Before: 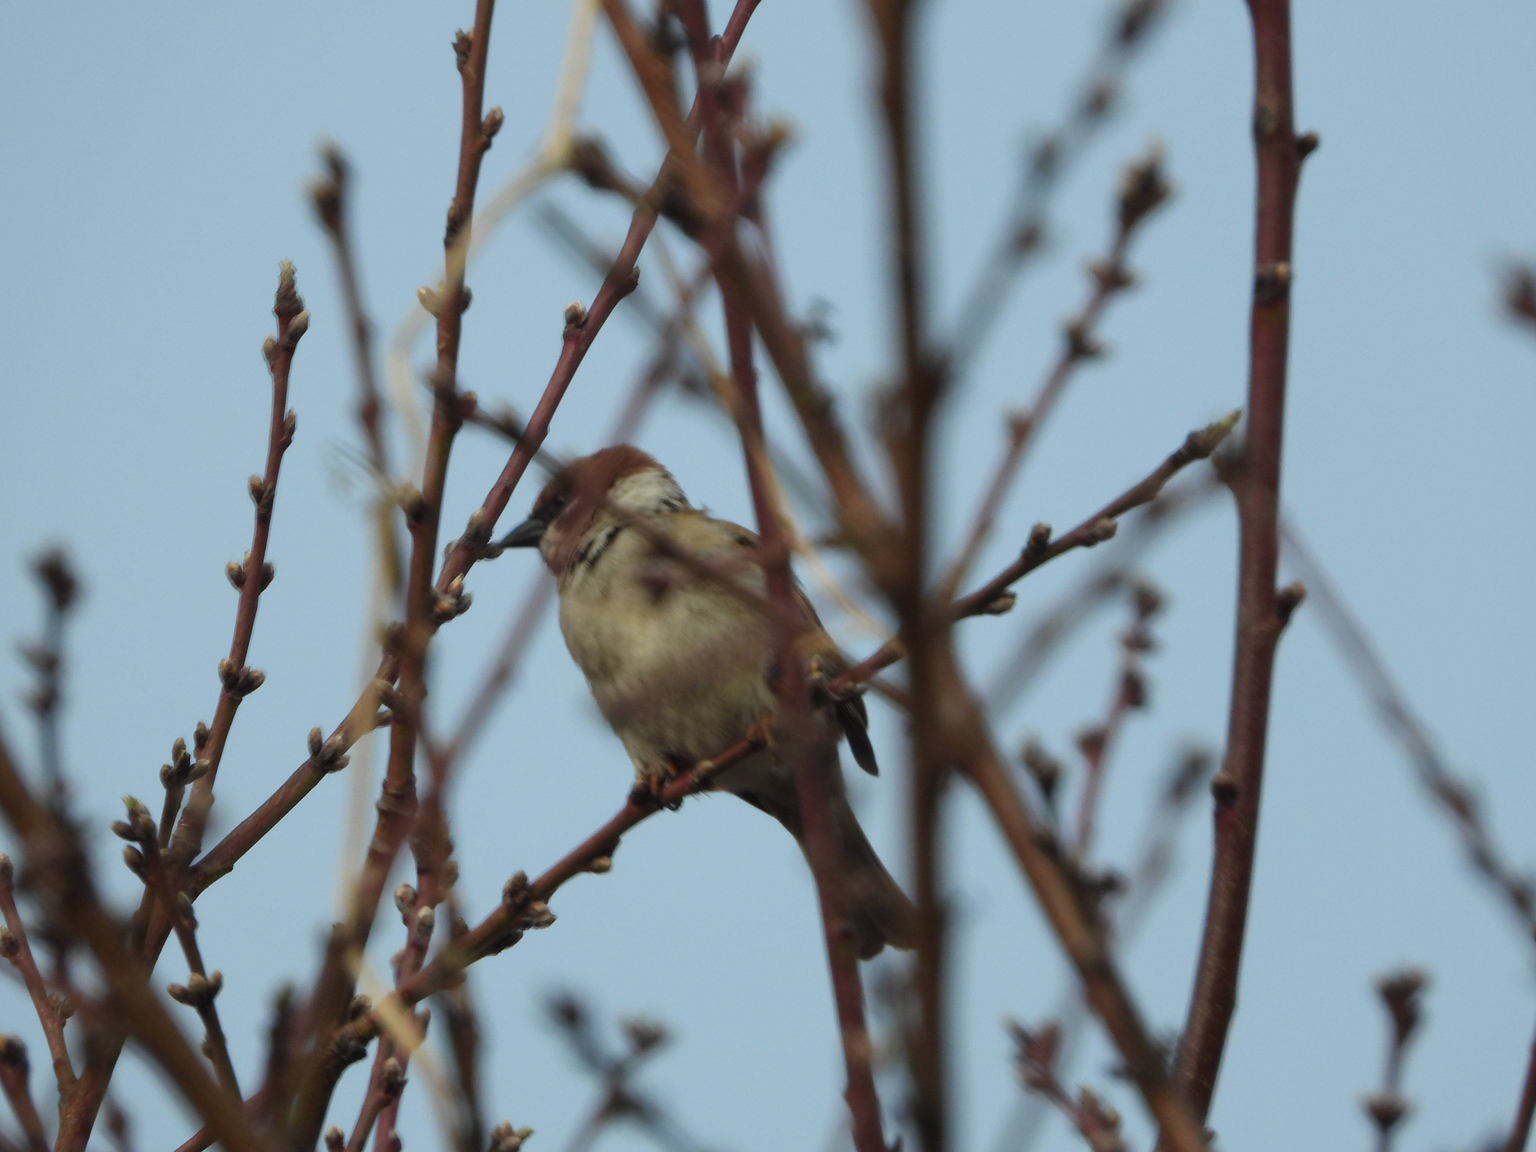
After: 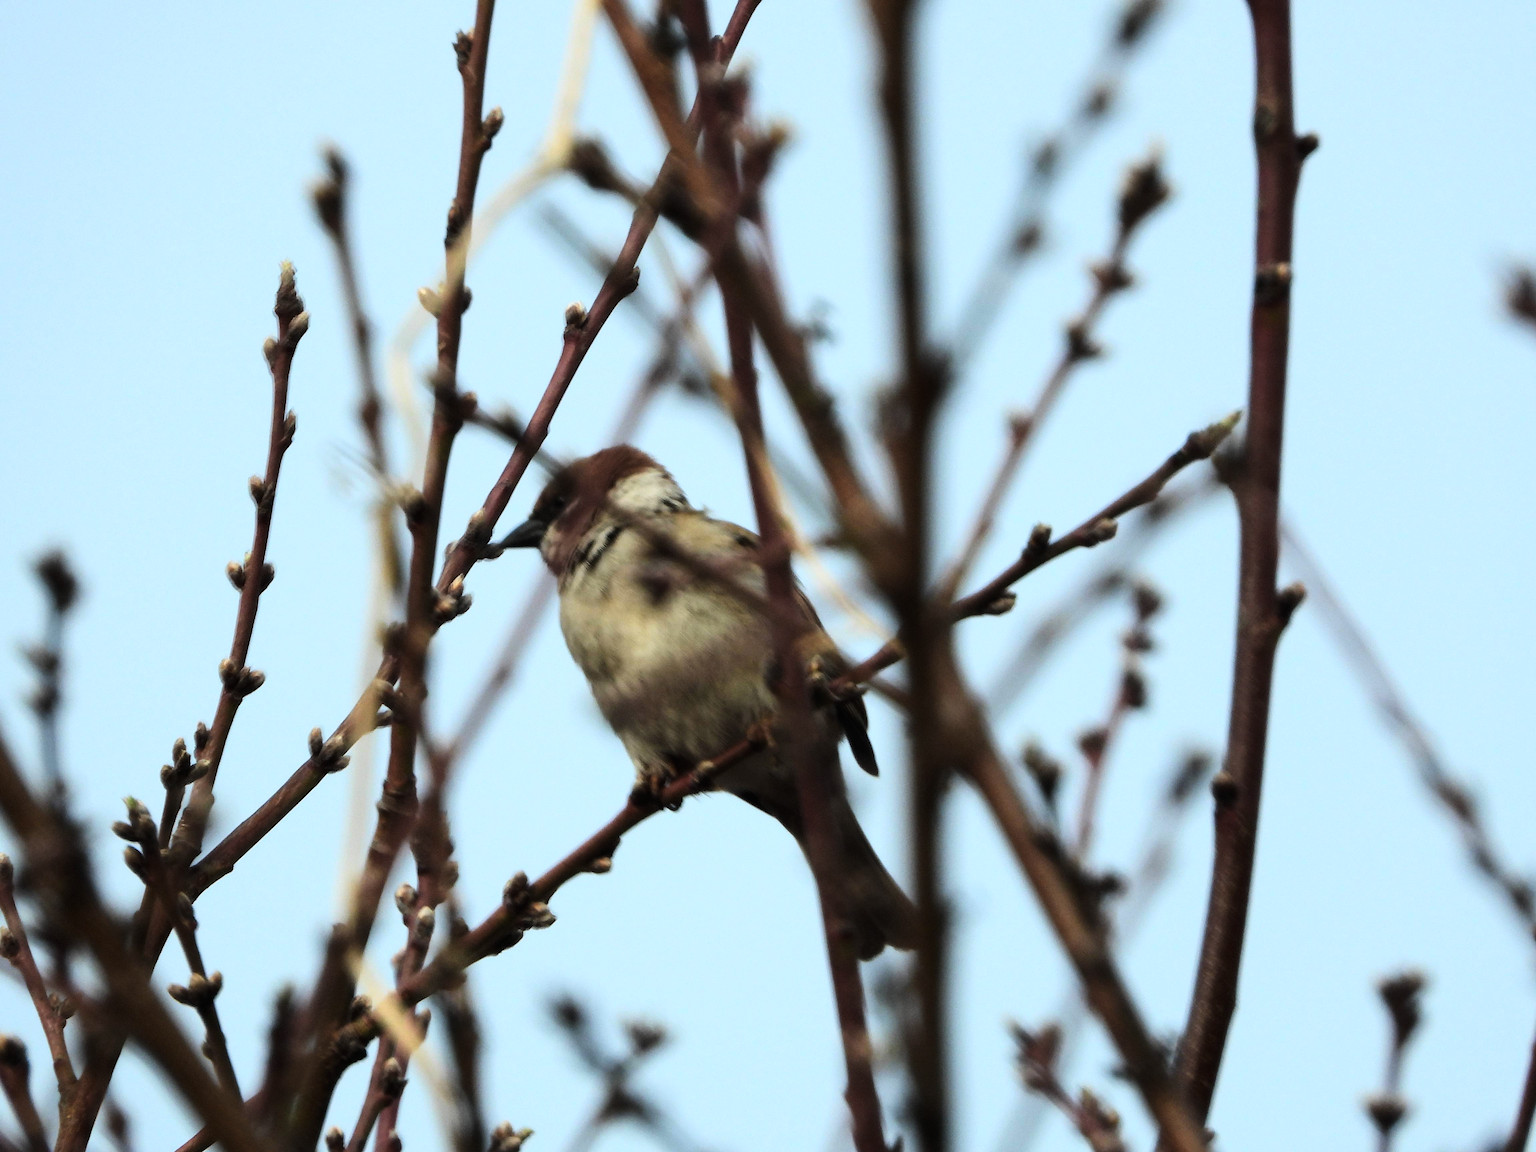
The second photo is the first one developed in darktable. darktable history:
tone curve: curves: ch0 [(0, 0) (0.004, 0.001) (0.133, 0.112) (0.325, 0.362) (0.832, 0.893) (1, 1)], color space Lab, linked channels, preserve colors none
tone equalizer: -8 EV -0.75 EV, -7 EV -0.7 EV, -6 EV -0.6 EV, -5 EV -0.4 EV, -3 EV 0.4 EV, -2 EV 0.6 EV, -1 EV 0.7 EV, +0 EV 0.75 EV, edges refinement/feathering 500, mask exposure compensation -1.57 EV, preserve details no
